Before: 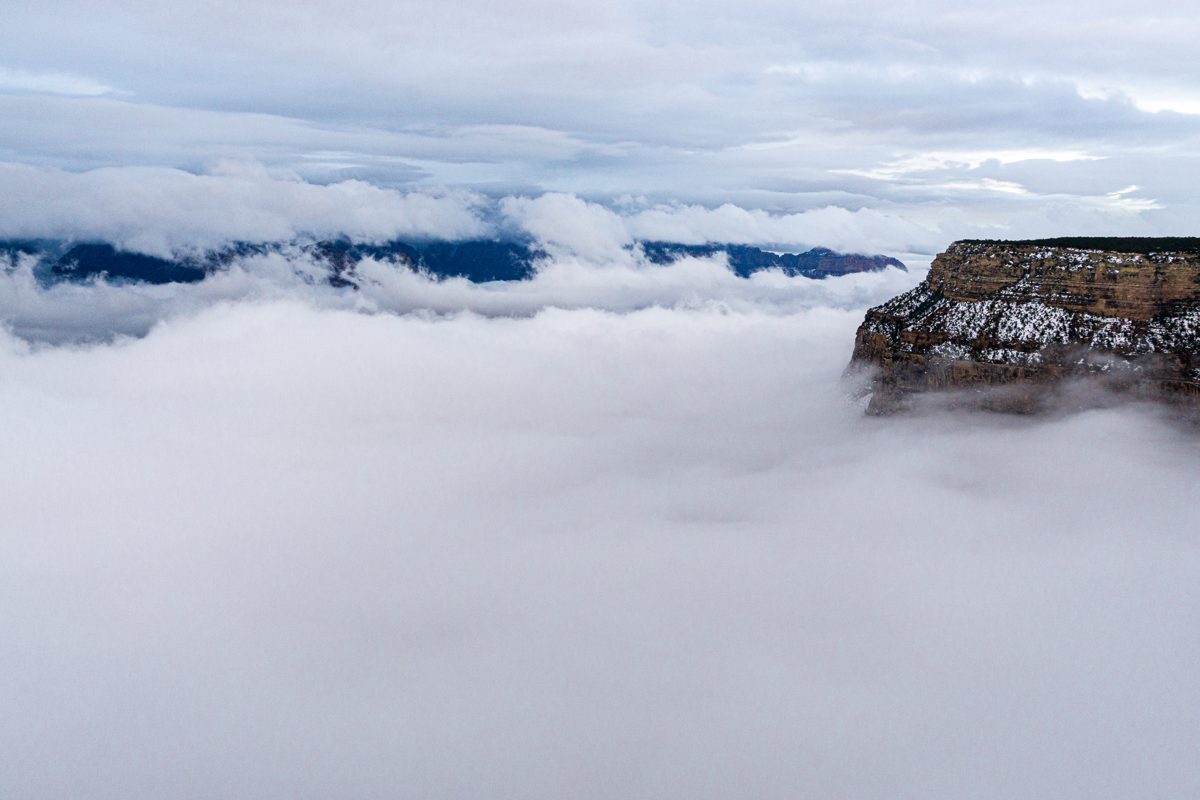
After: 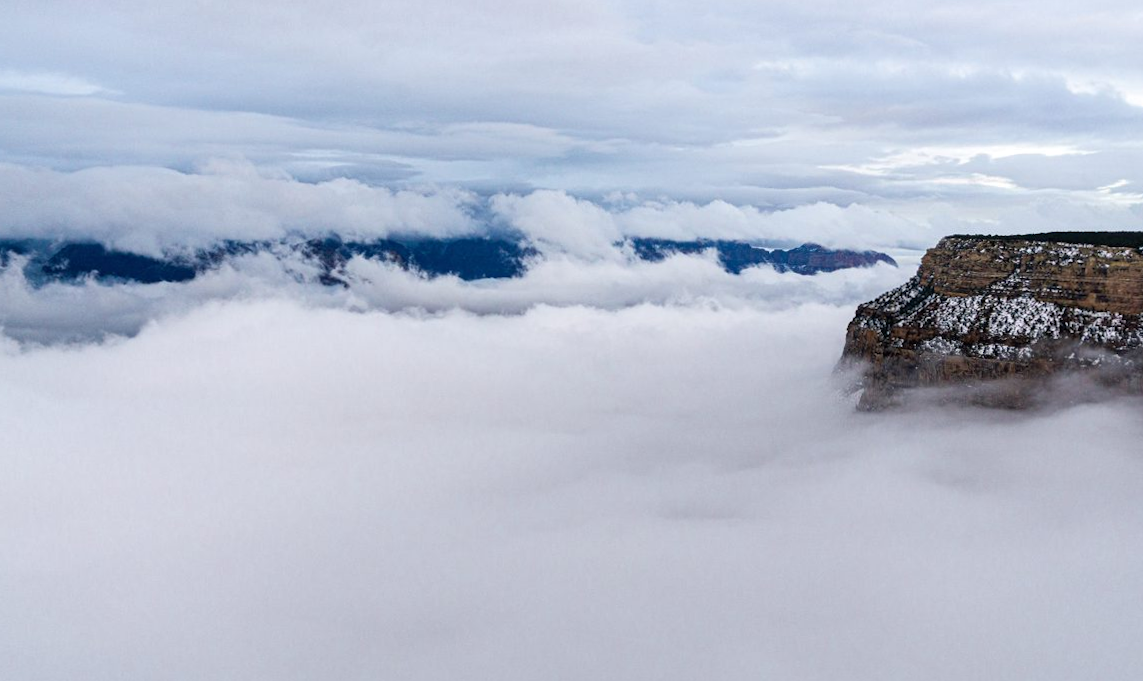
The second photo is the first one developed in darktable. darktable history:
crop and rotate: angle 0.293°, left 0.402%, right 3.603%, bottom 14.21%
